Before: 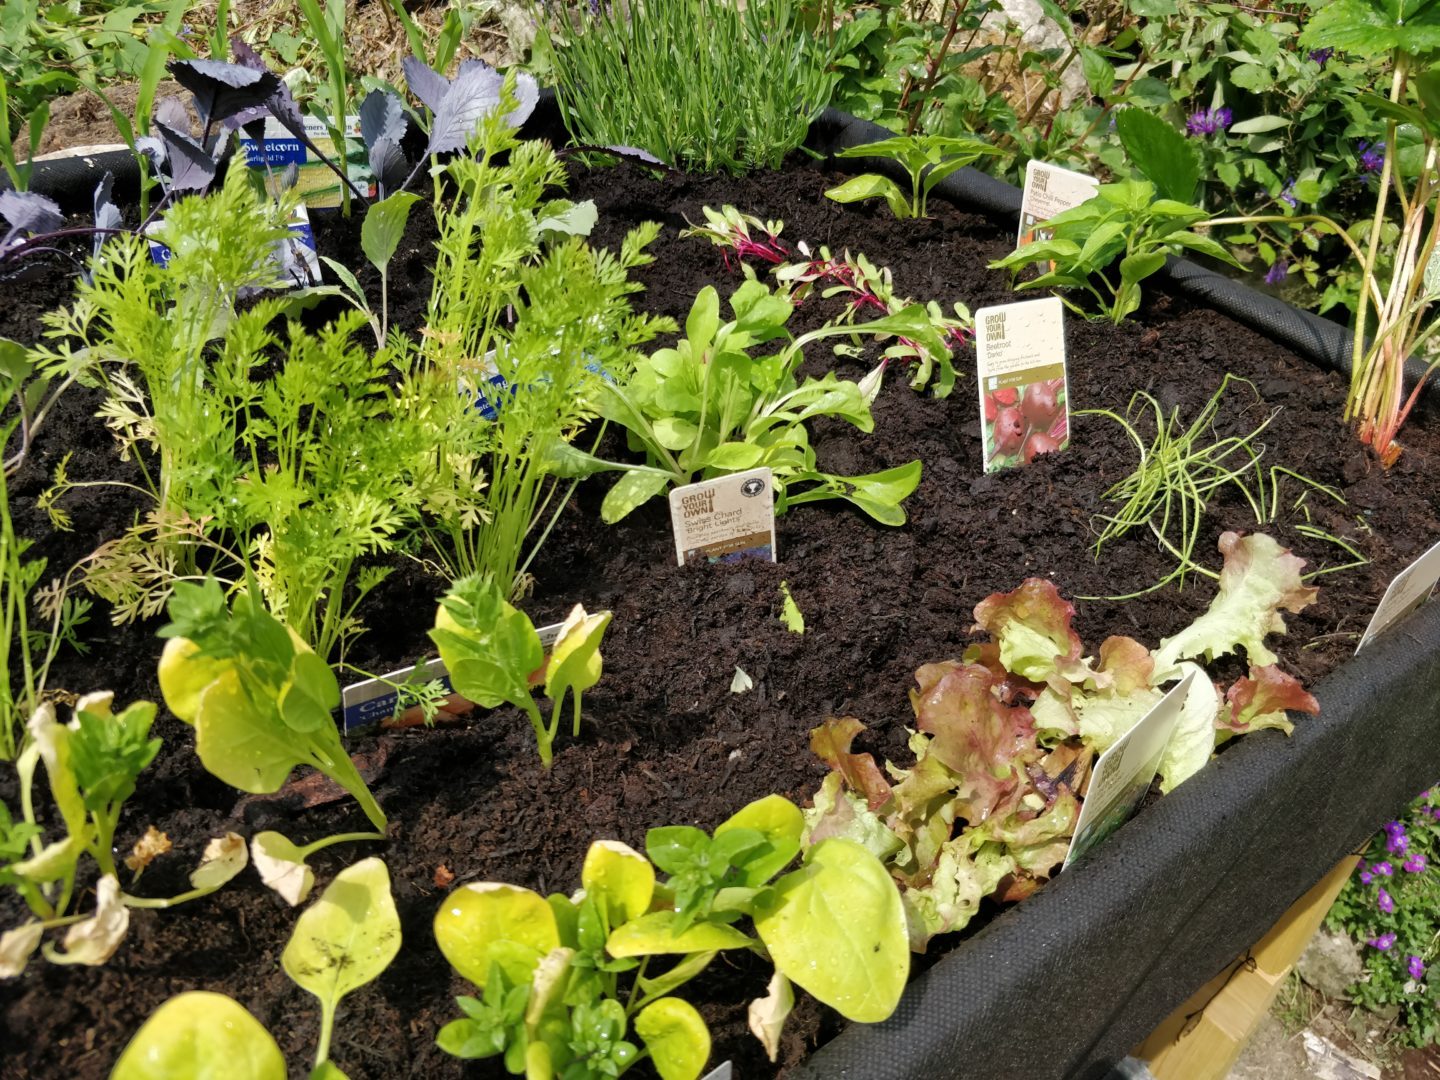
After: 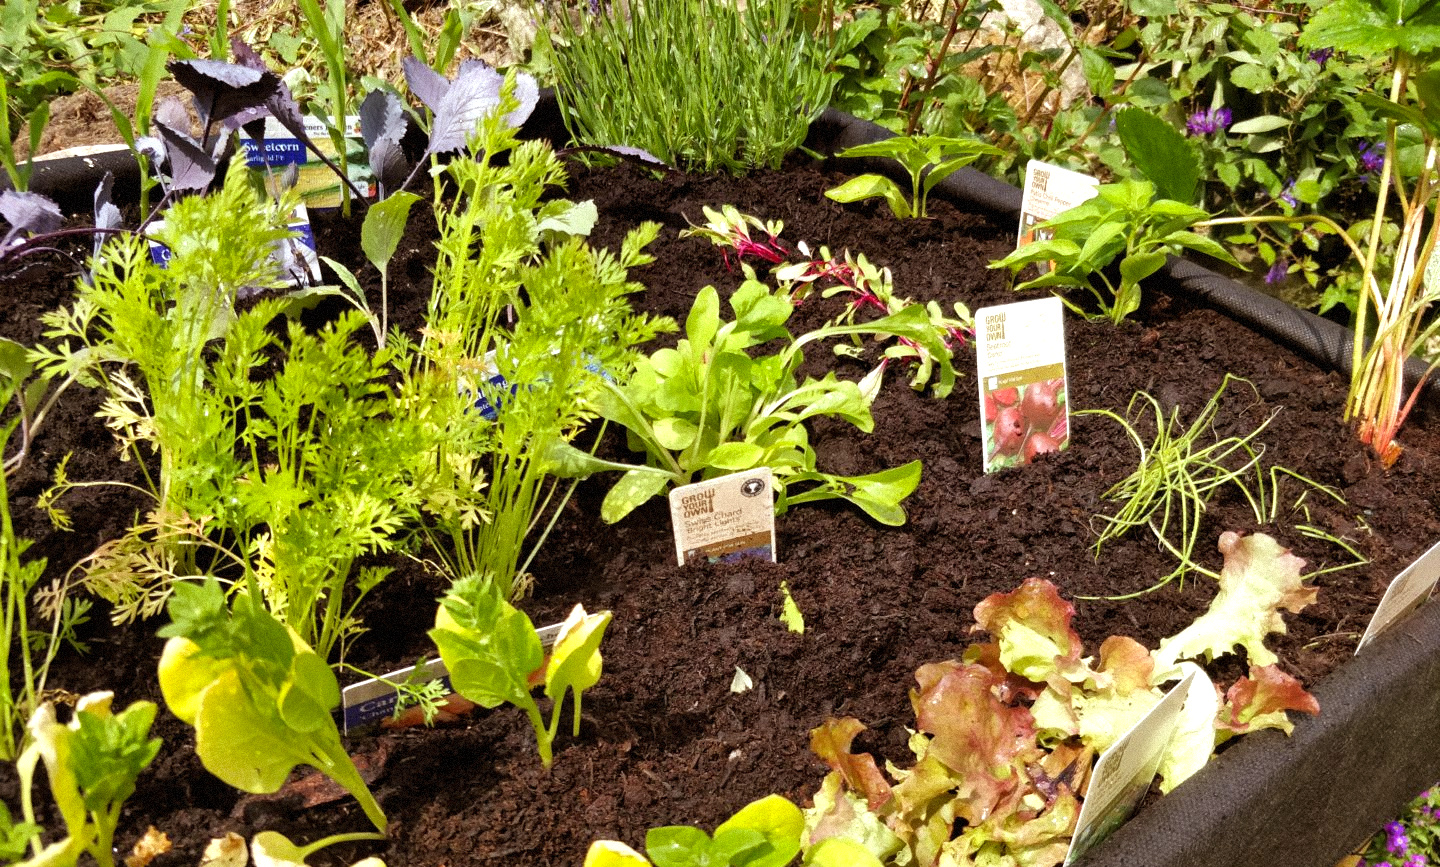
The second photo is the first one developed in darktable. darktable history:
exposure: black level correction 0, exposure 0.5 EV, compensate highlight preservation false
crop: bottom 19.644%
grain: mid-tones bias 0%
rgb levels: mode RGB, independent channels, levels [[0, 0.5, 1], [0, 0.521, 1], [0, 0.536, 1]]
